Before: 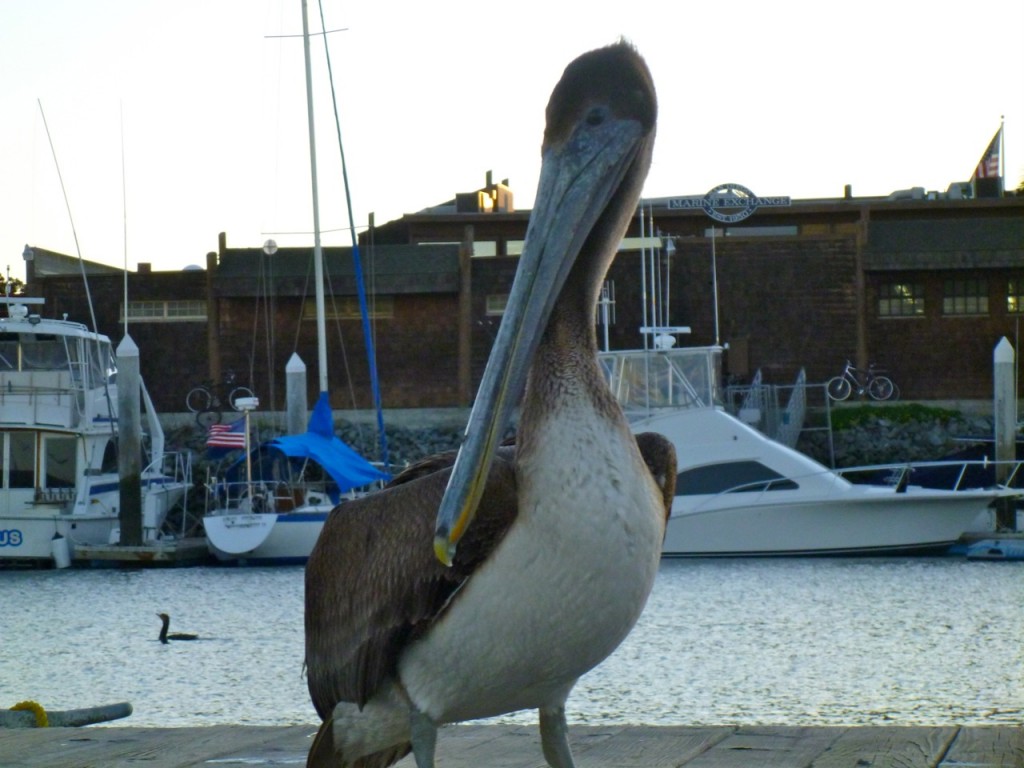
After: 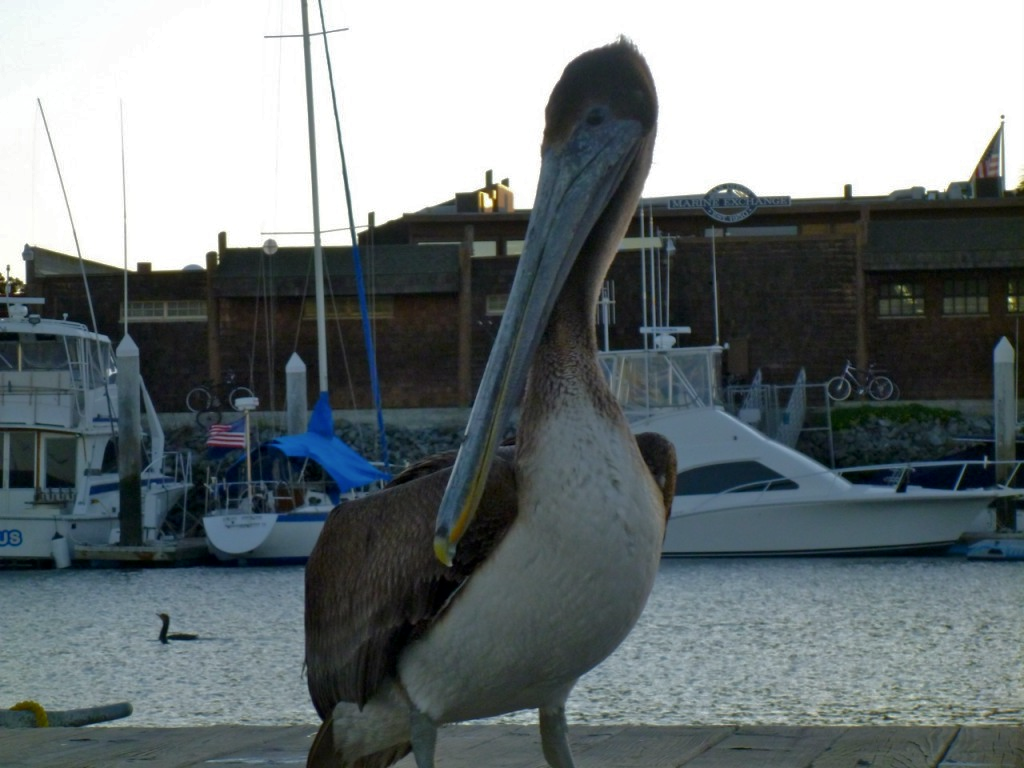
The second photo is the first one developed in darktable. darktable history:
local contrast: mode bilateral grid, contrast 20, coarseness 50, detail 120%, midtone range 0.2
base curve: curves: ch0 [(0, 0) (0.826, 0.587) (1, 1)]
